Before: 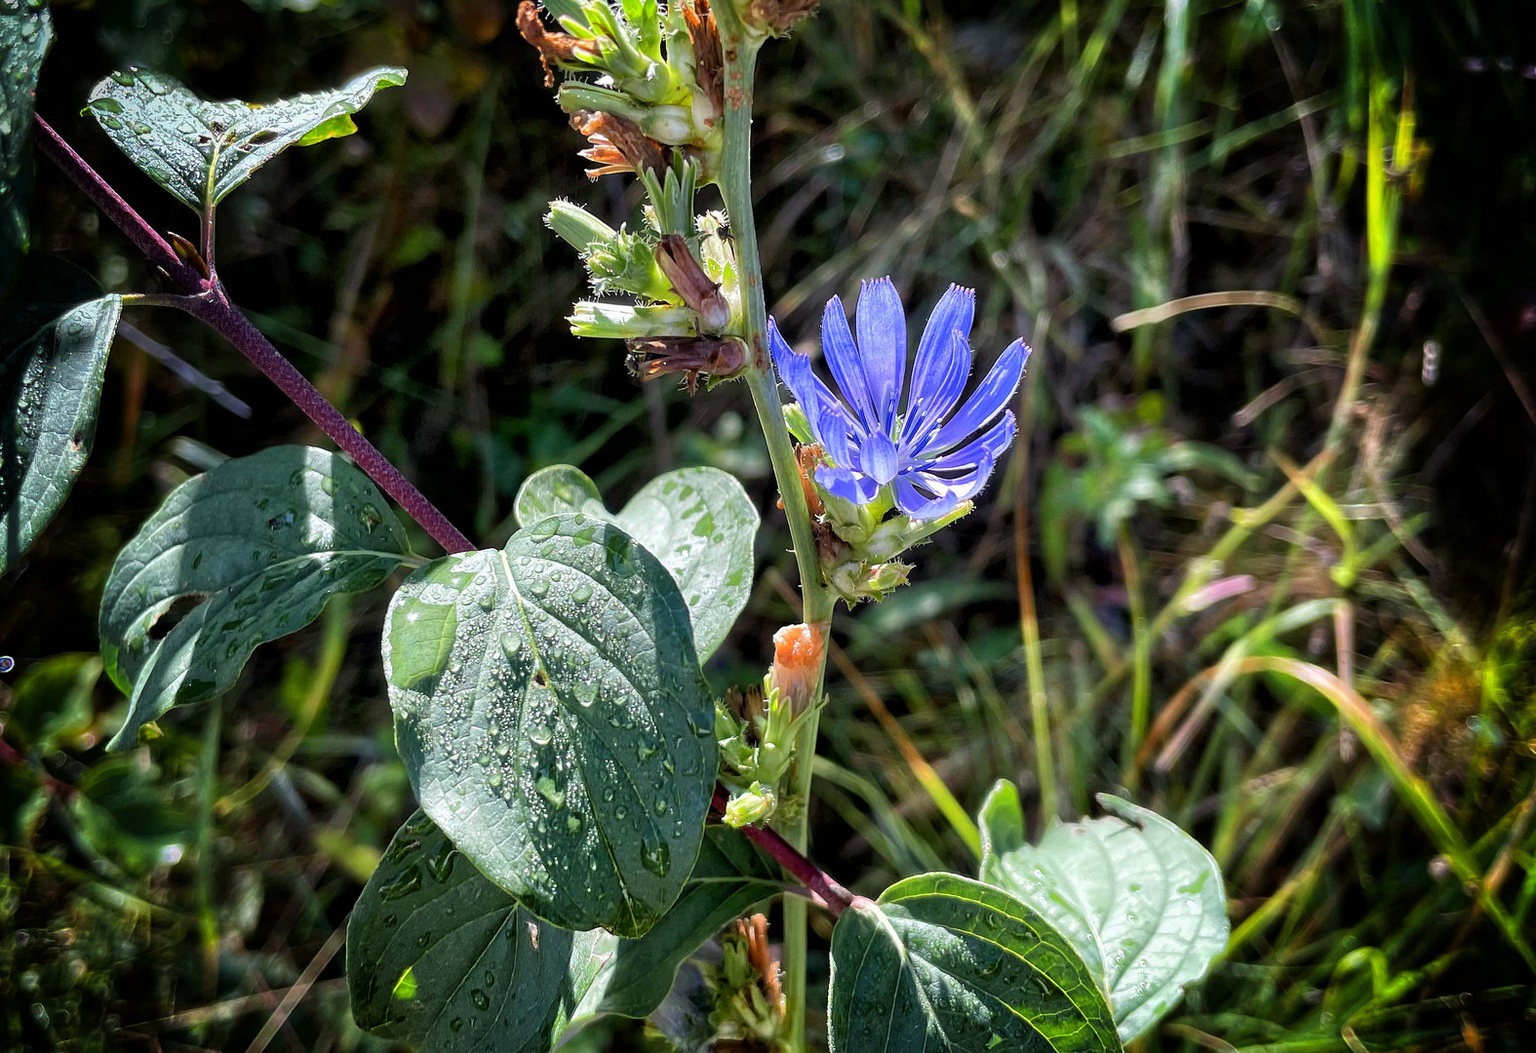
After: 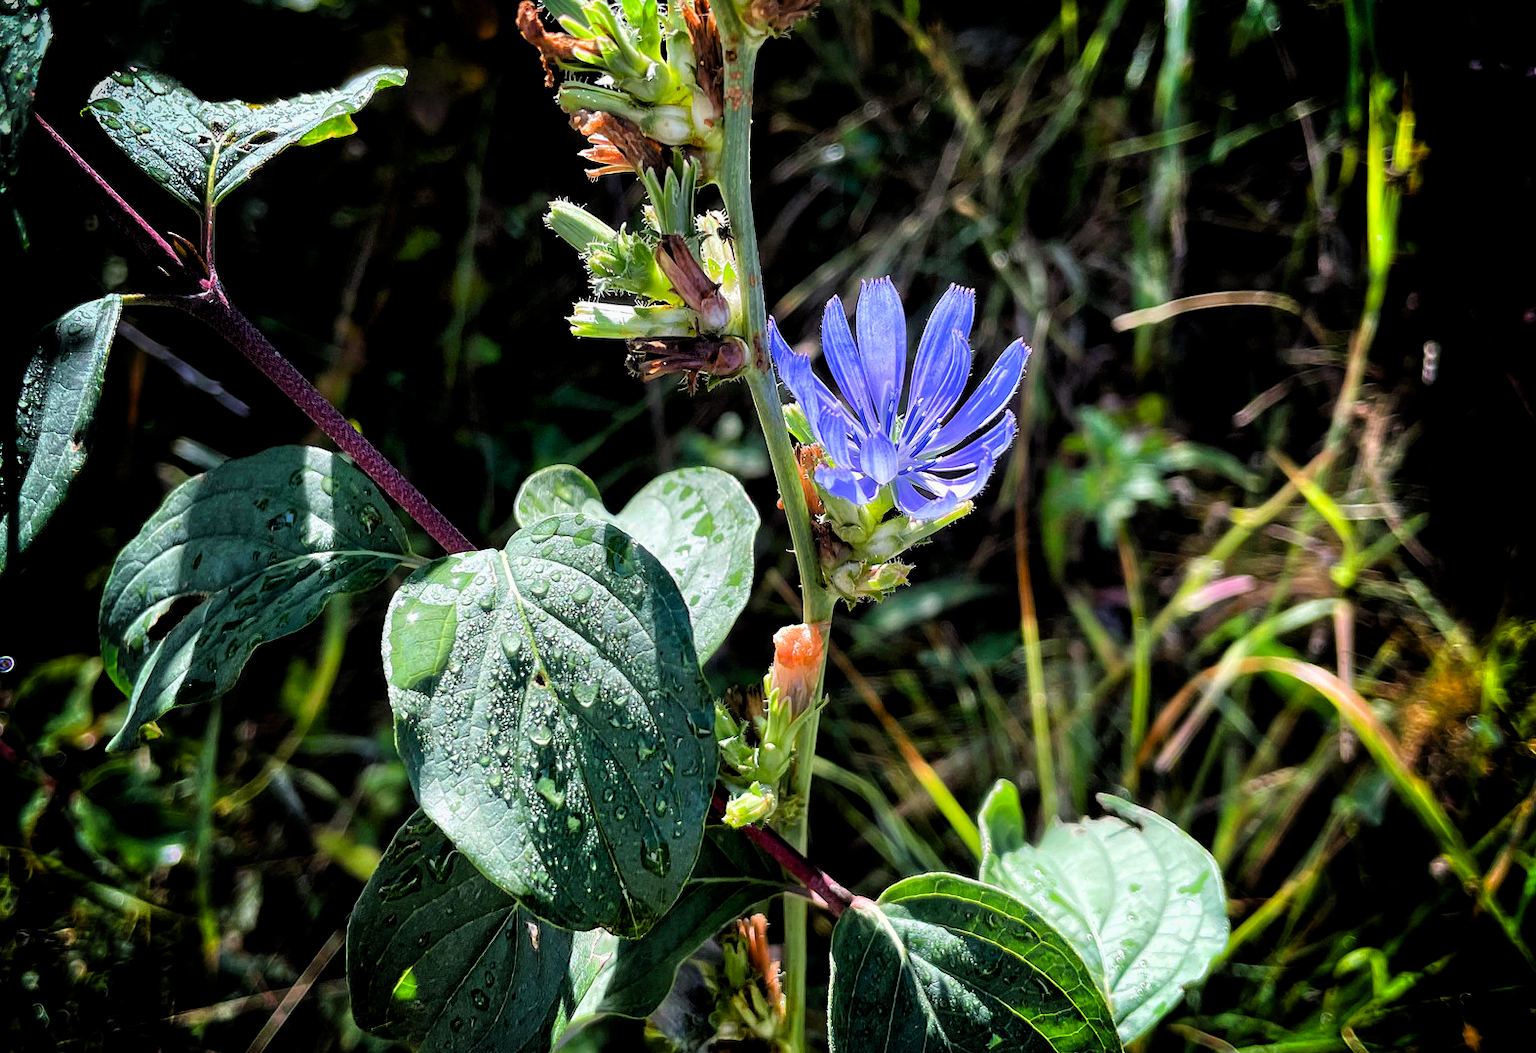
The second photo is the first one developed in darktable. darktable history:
filmic rgb: black relative exposure -6.26 EV, white relative exposure 2.8 EV, target black luminance 0%, hardness 4.56, latitude 68.12%, contrast 1.279, shadows ↔ highlights balance -3.49%, color science v6 (2022), iterations of high-quality reconstruction 0
